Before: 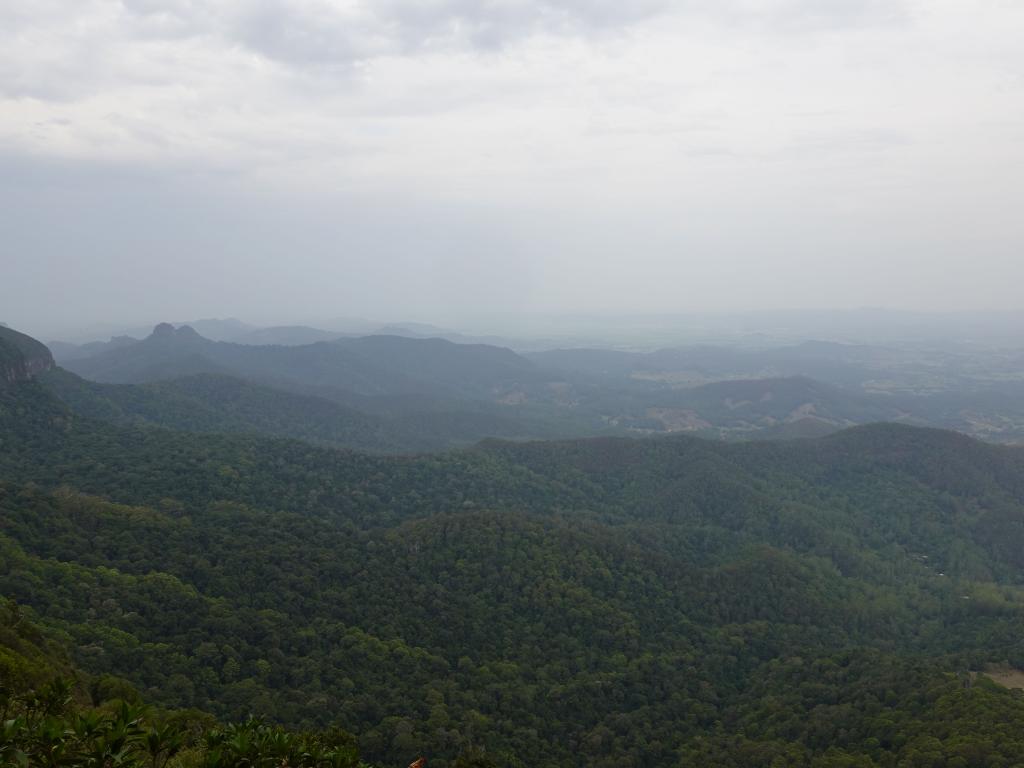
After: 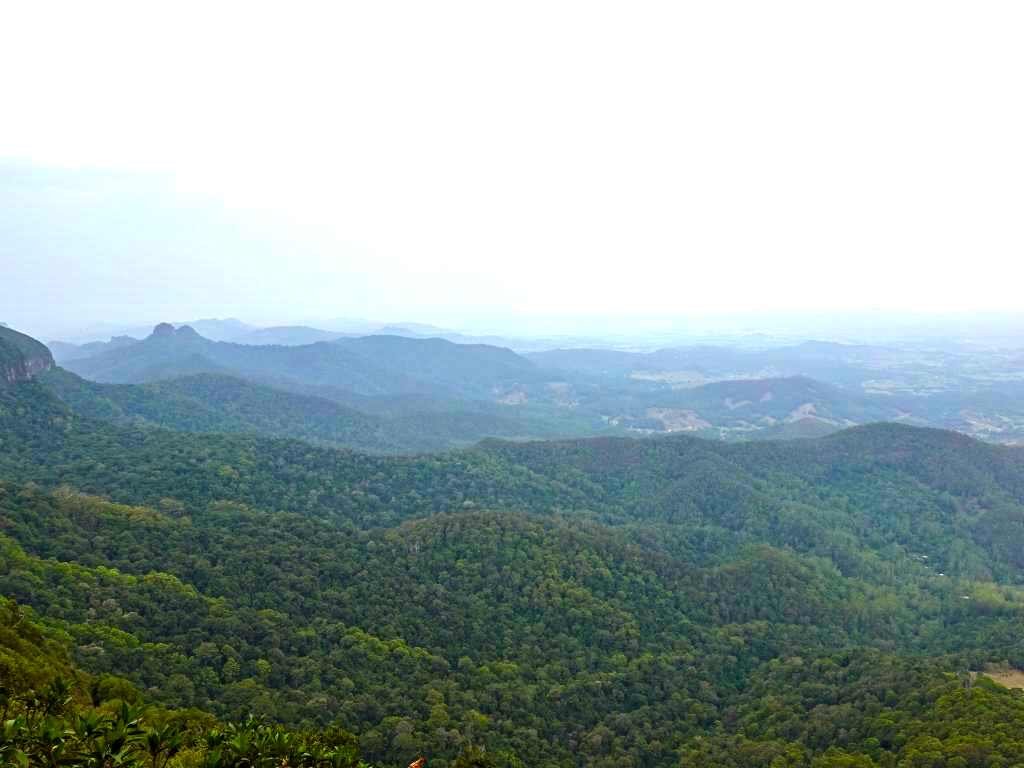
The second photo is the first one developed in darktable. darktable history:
local contrast: on, module defaults
contrast equalizer: octaves 7, y [[0.51, 0.537, 0.559, 0.574, 0.599, 0.618], [0.5 ×6], [0.5 ×6], [0 ×6], [0 ×6]]
exposure: black level correction 0, exposure 1.001 EV, compensate highlight preservation false
color balance rgb: perceptual saturation grading › global saturation 19.811%, global vibrance 59.697%
